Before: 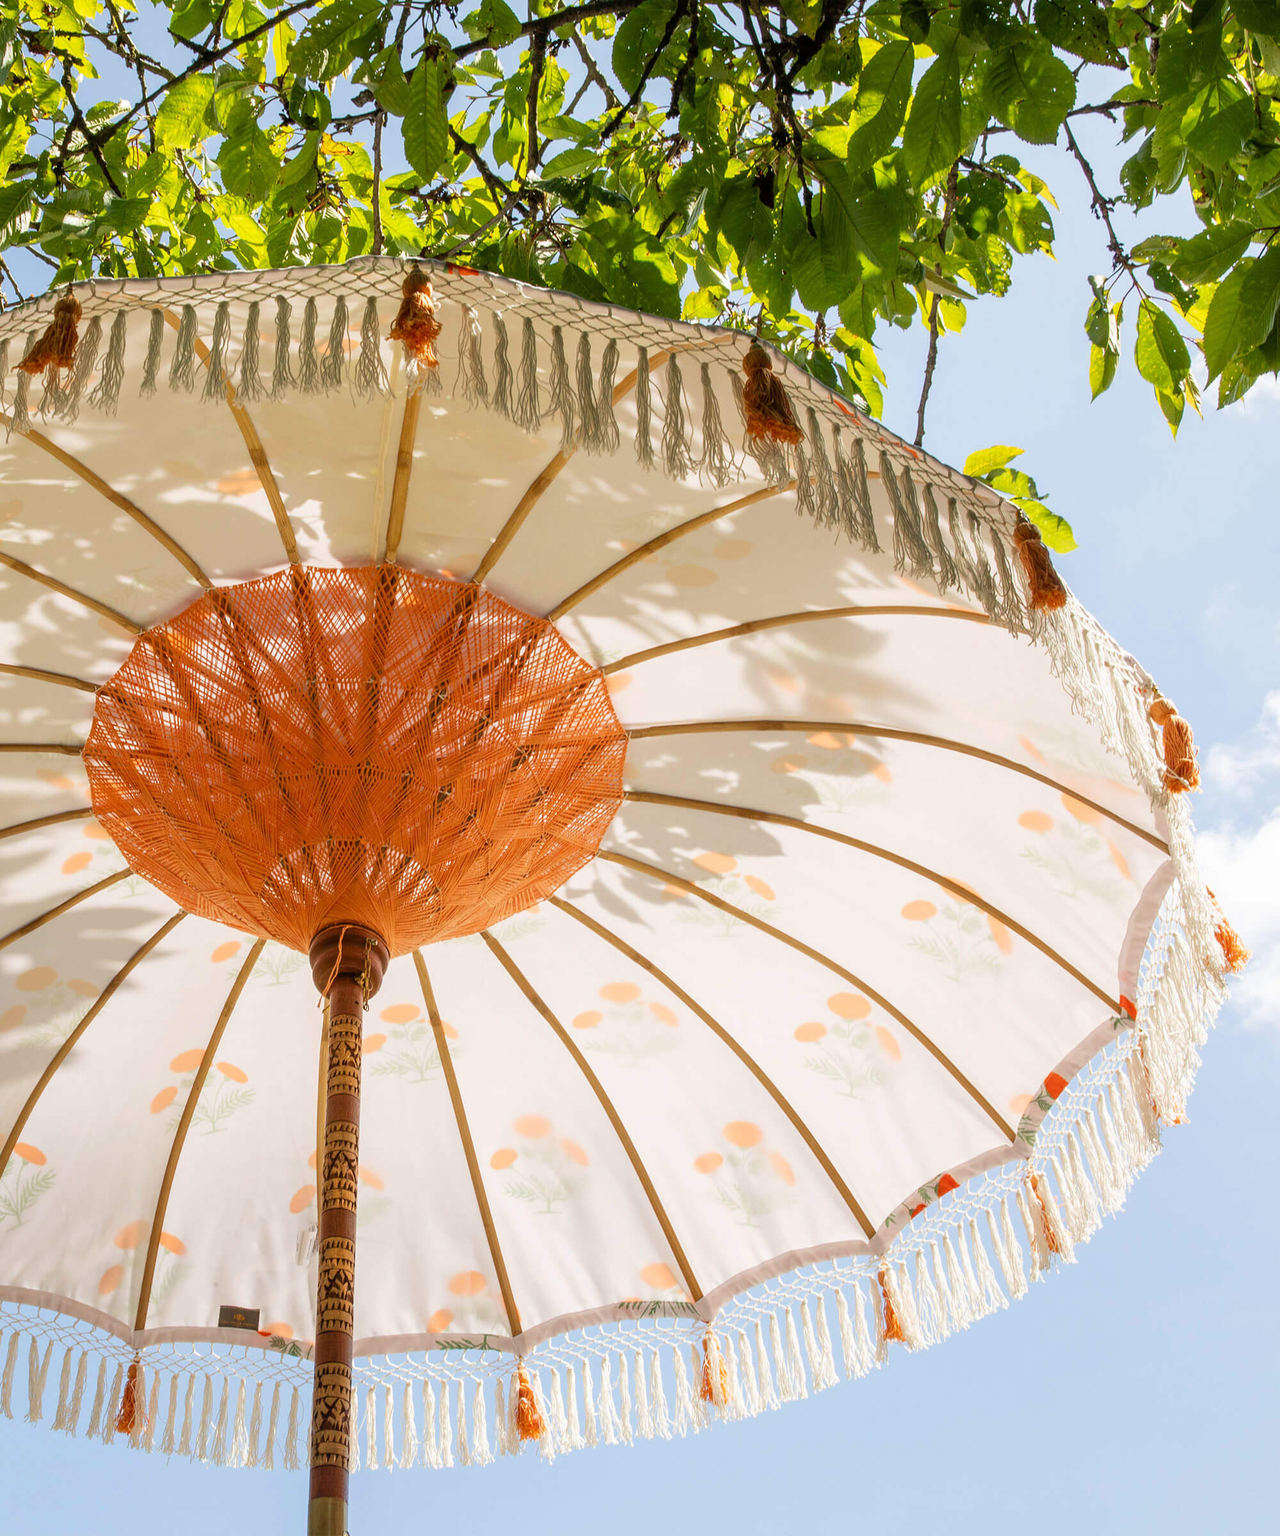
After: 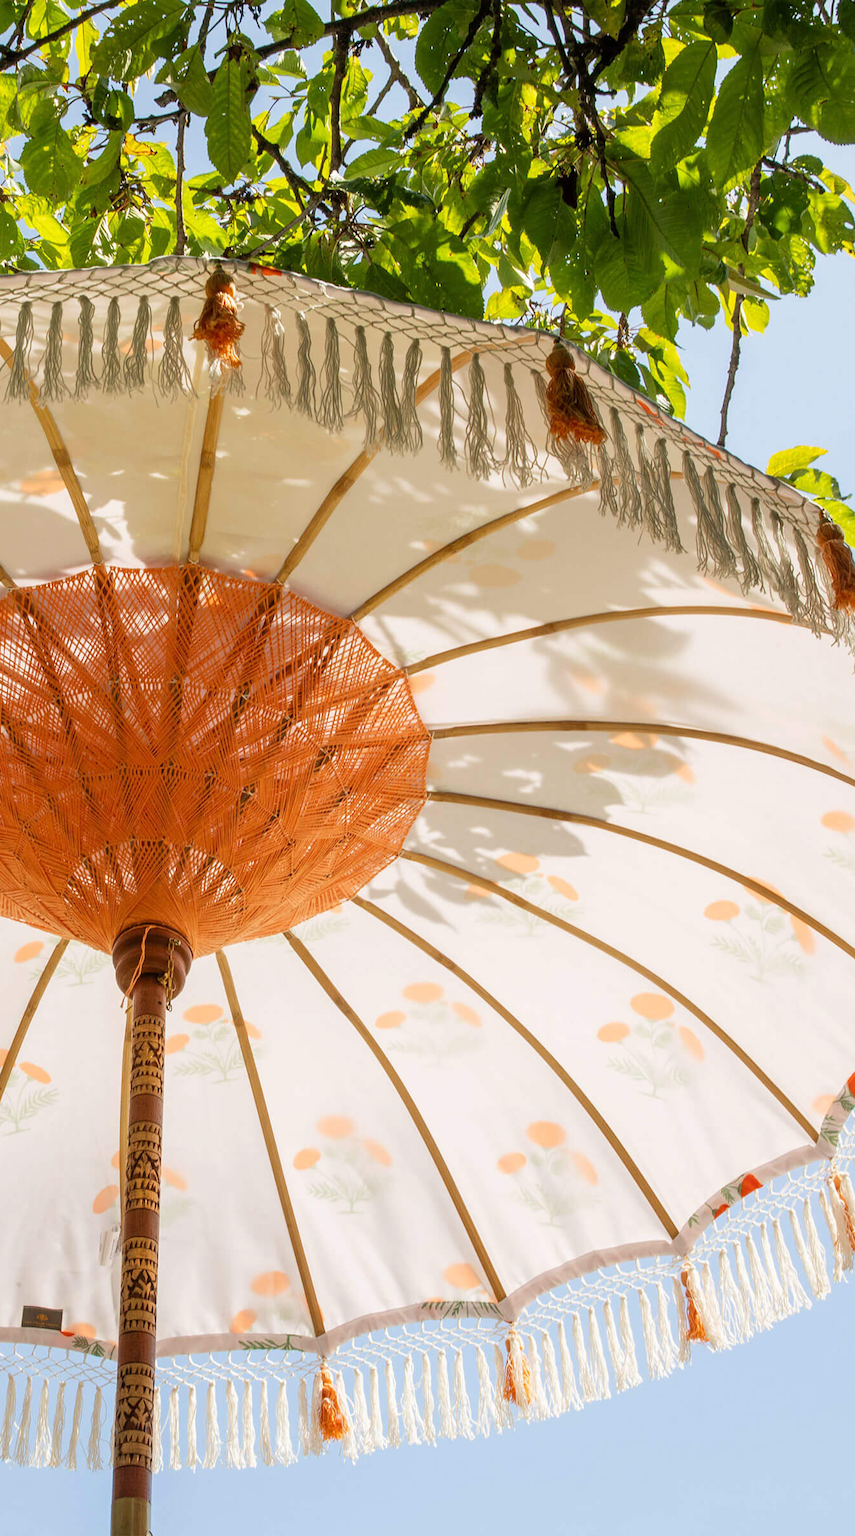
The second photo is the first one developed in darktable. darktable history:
crop: left 15.431%, right 17.734%
